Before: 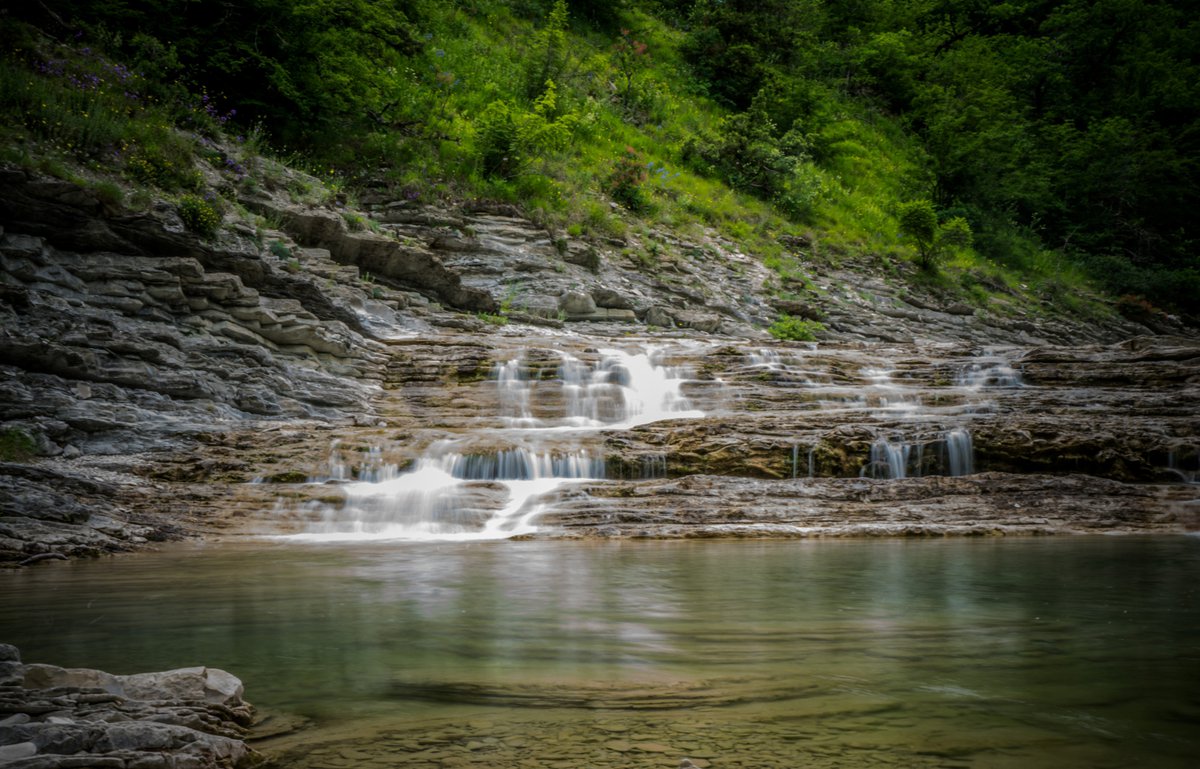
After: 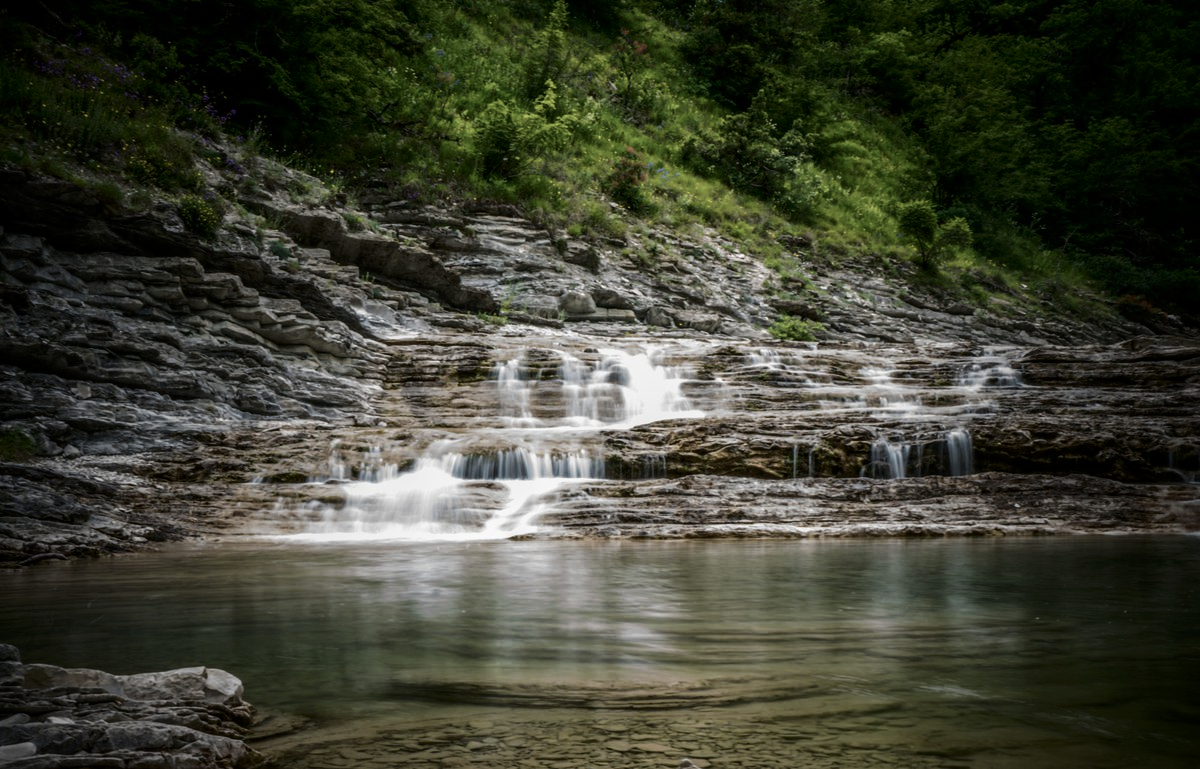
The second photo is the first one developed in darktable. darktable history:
contrast brightness saturation: contrast 0.246, saturation -0.324
